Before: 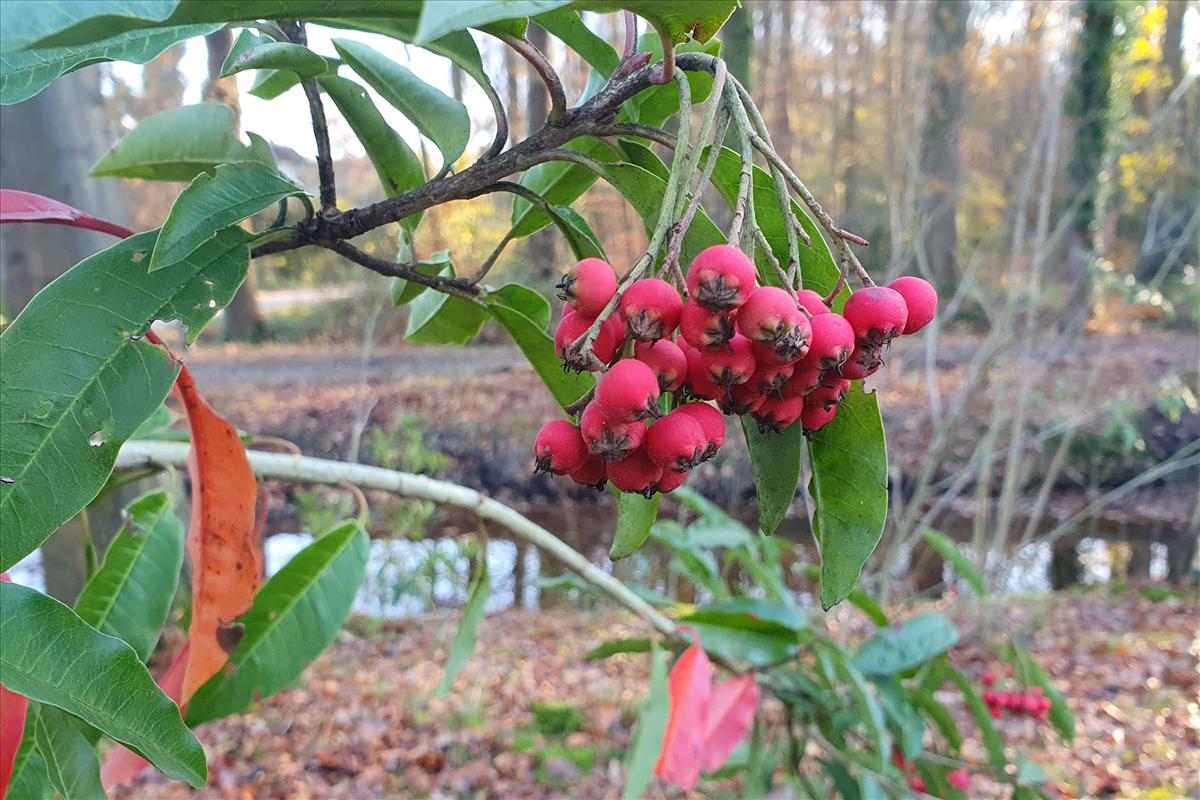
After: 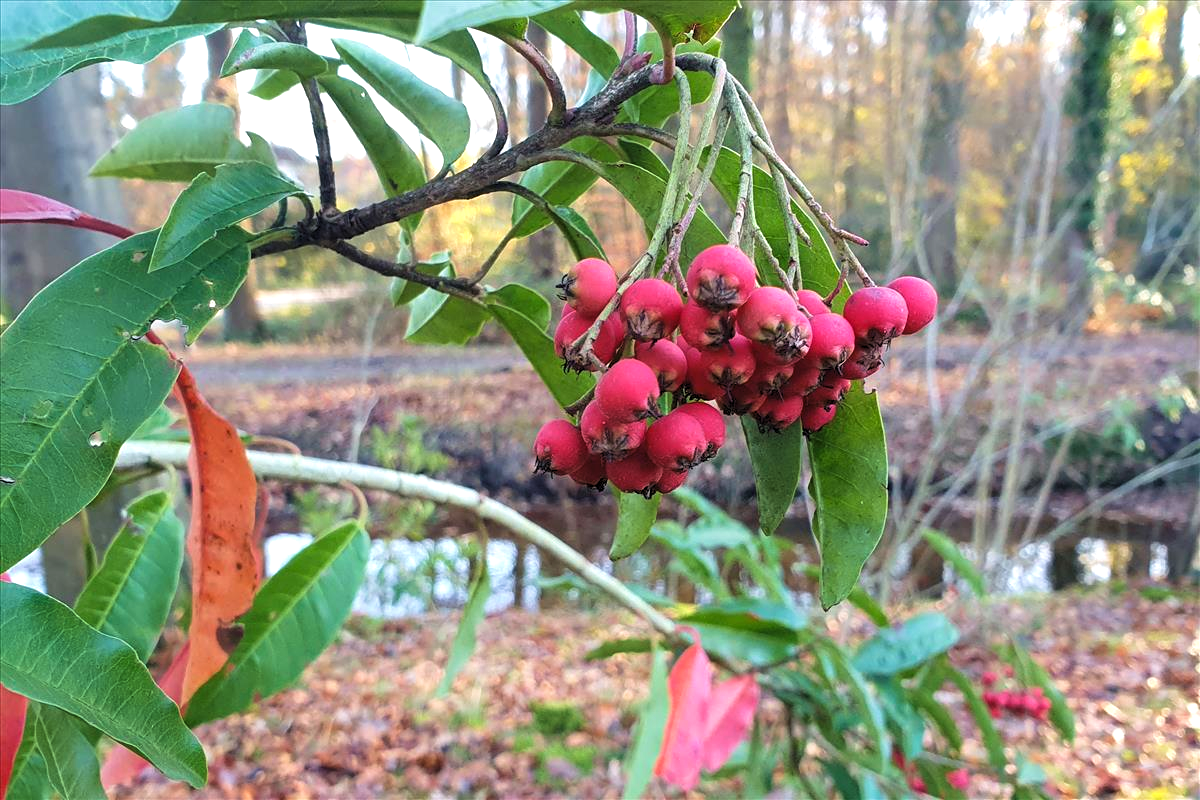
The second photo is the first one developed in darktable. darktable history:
levels: levels [0.055, 0.477, 0.9]
velvia: on, module defaults
